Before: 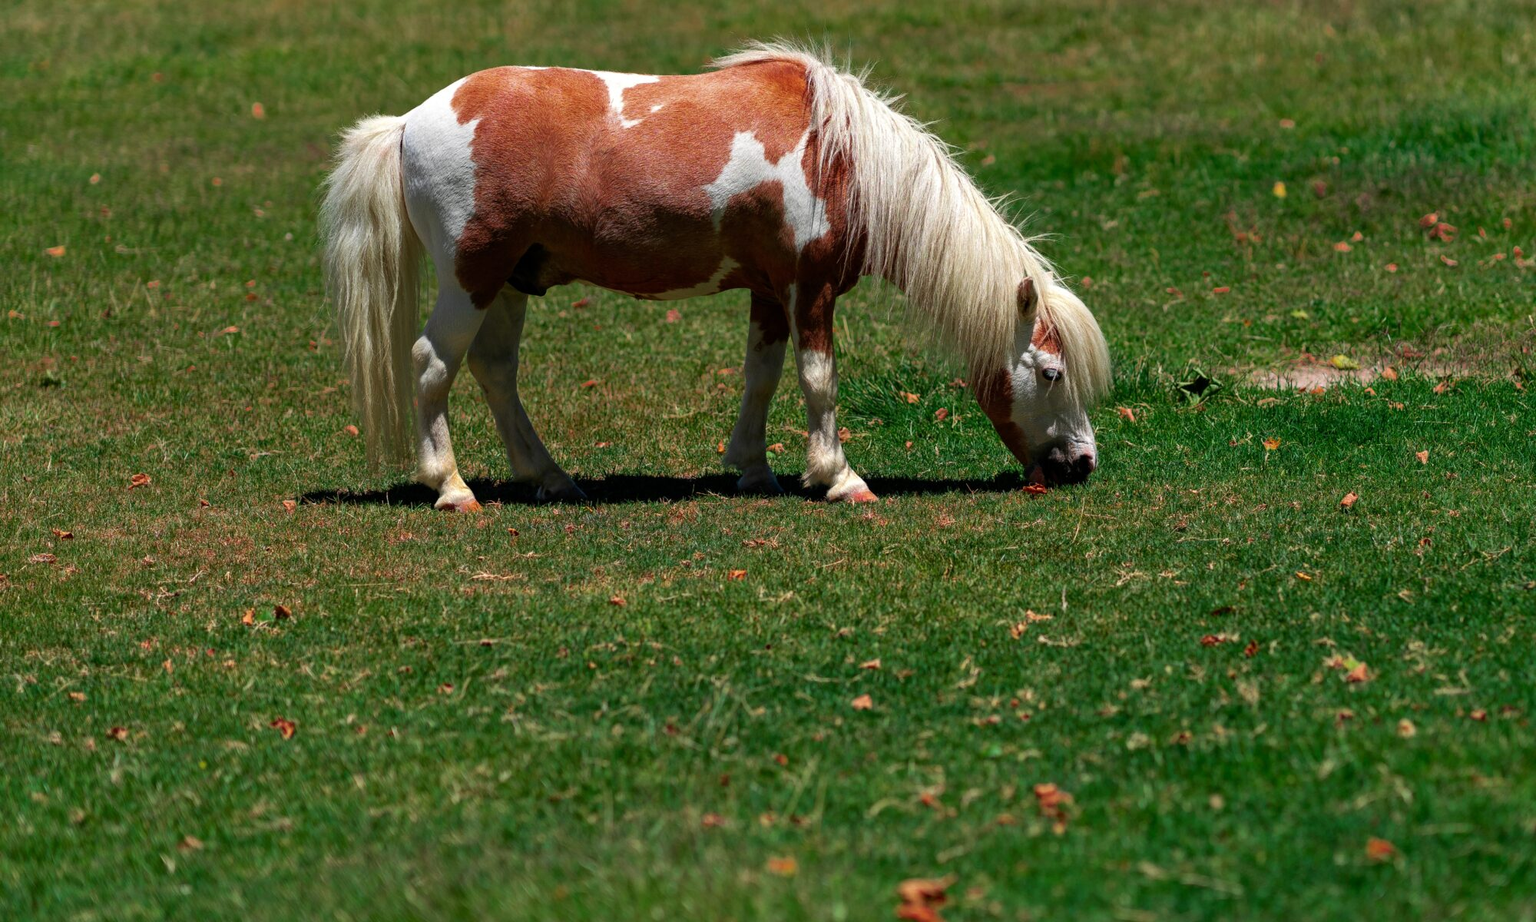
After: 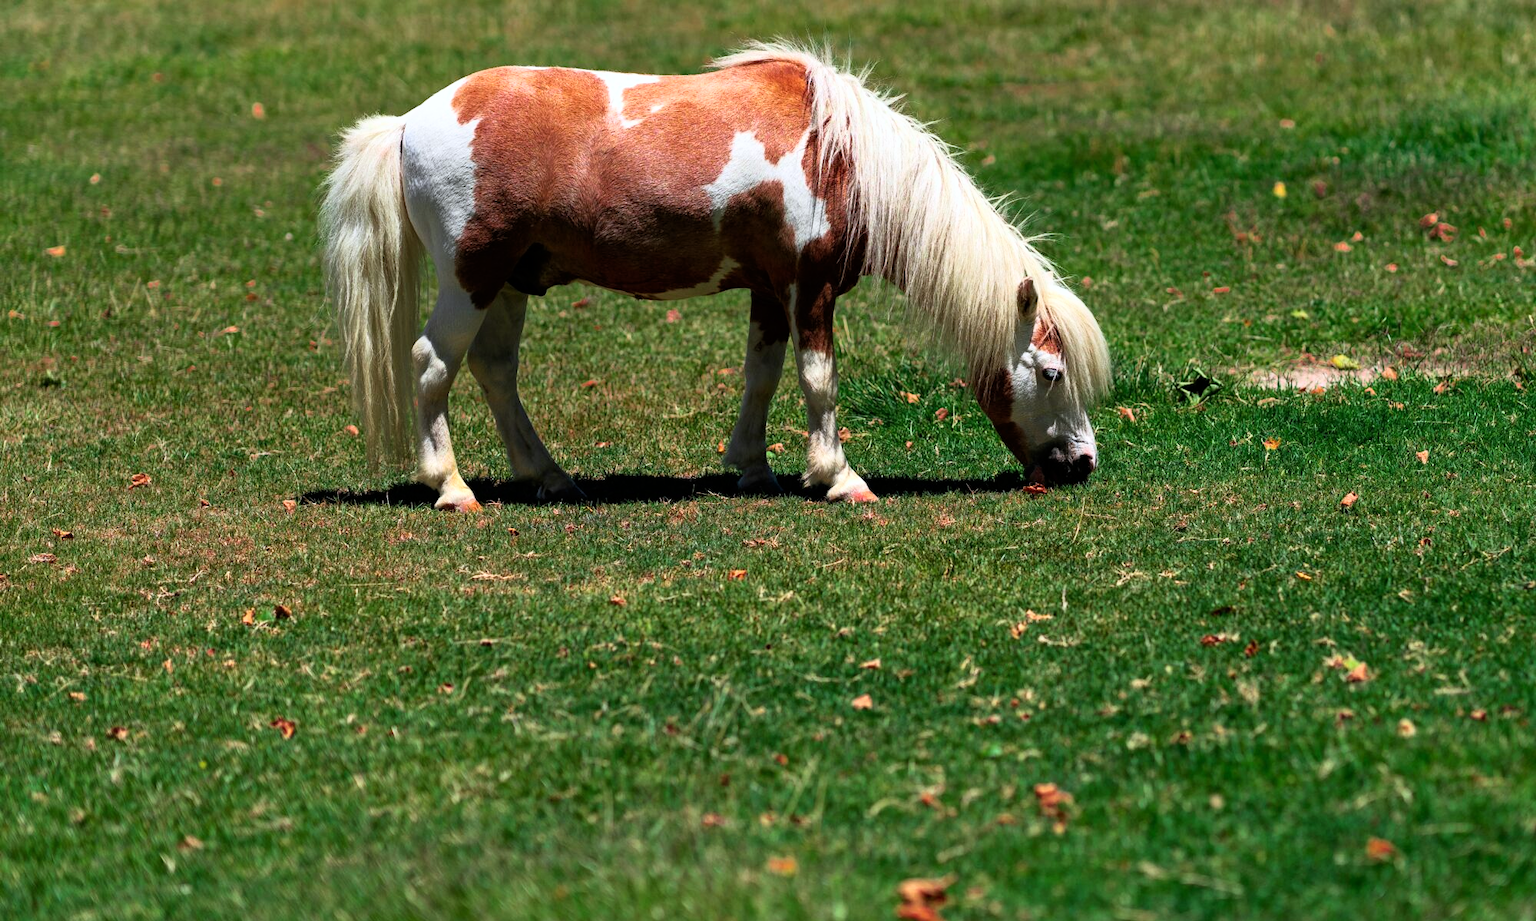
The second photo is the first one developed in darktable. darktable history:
white balance: red 0.98, blue 1.034
base curve: curves: ch0 [(0, 0) (0.005, 0.002) (0.193, 0.295) (0.399, 0.664) (0.75, 0.928) (1, 1)]
